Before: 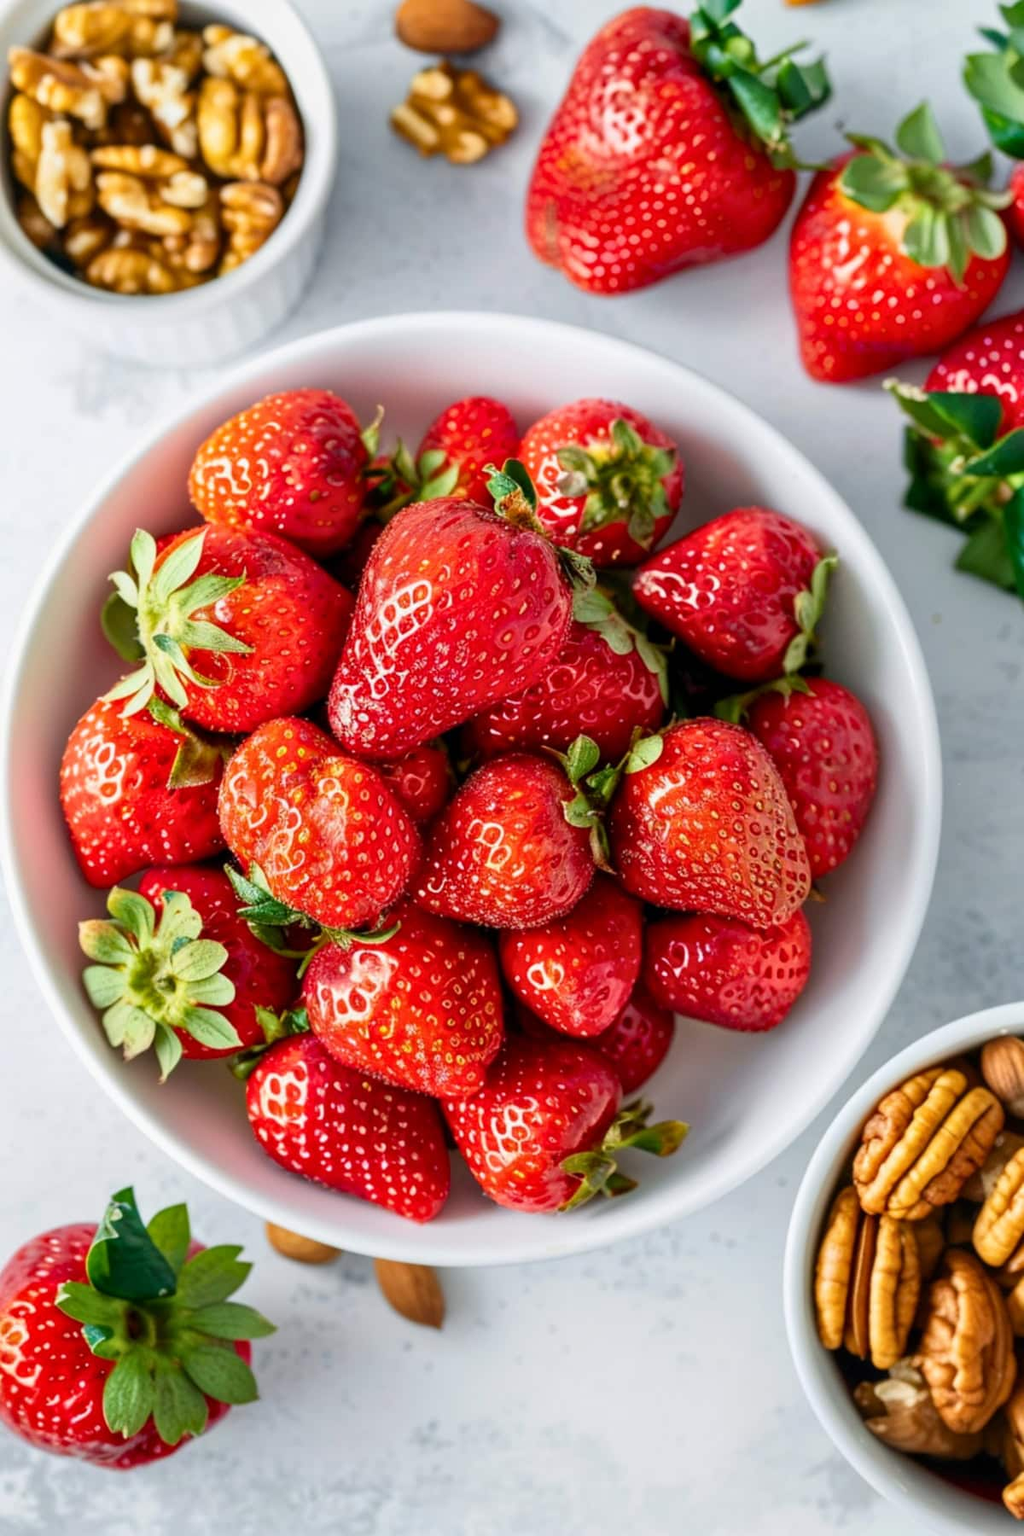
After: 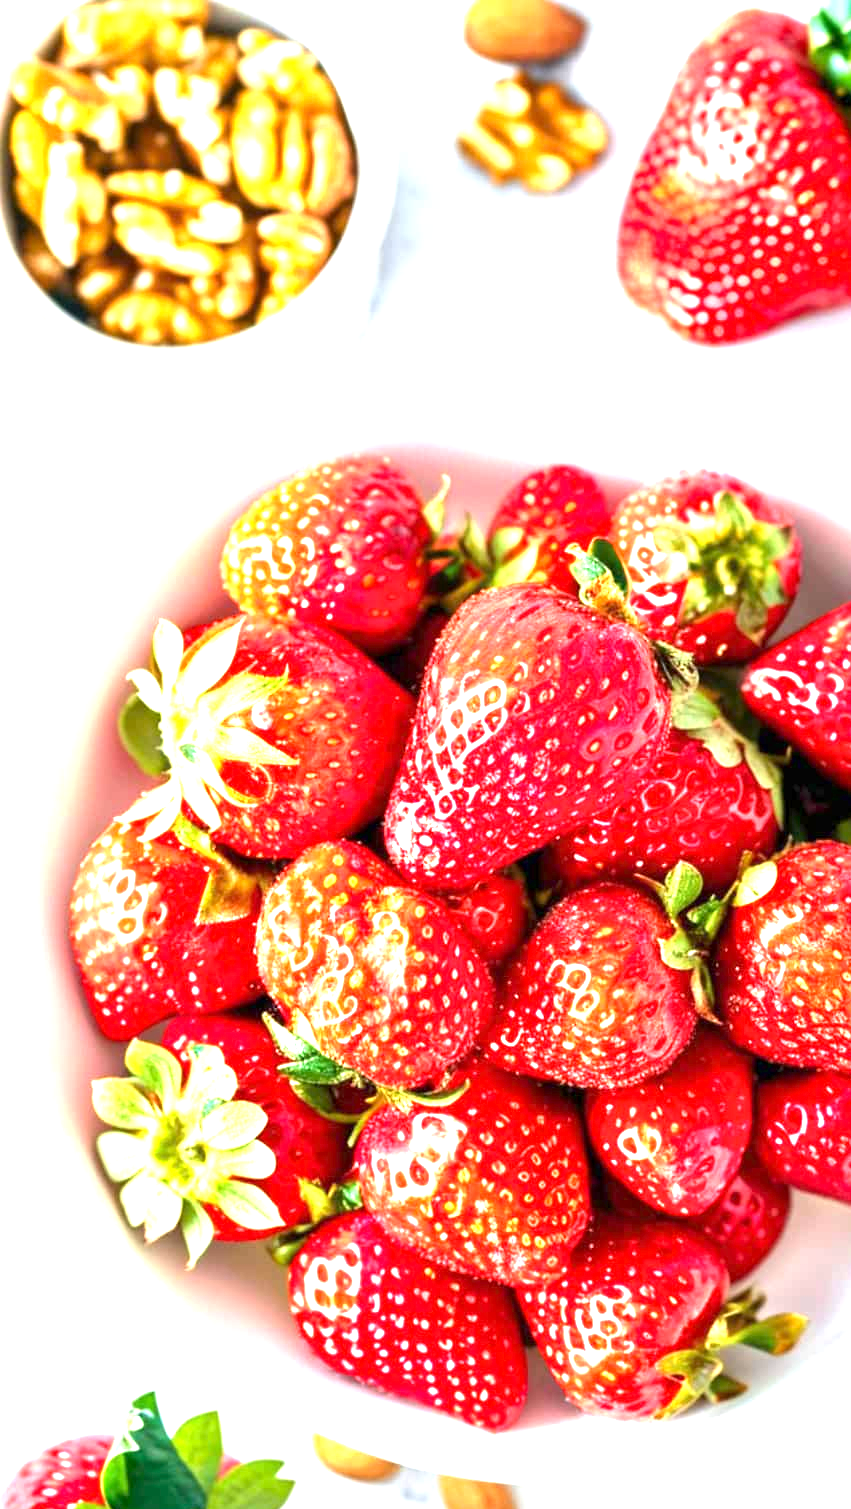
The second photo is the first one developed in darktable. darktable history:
crop: right 29.022%, bottom 16.149%
exposure: exposure 1.99 EV, compensate highlight preservation false
